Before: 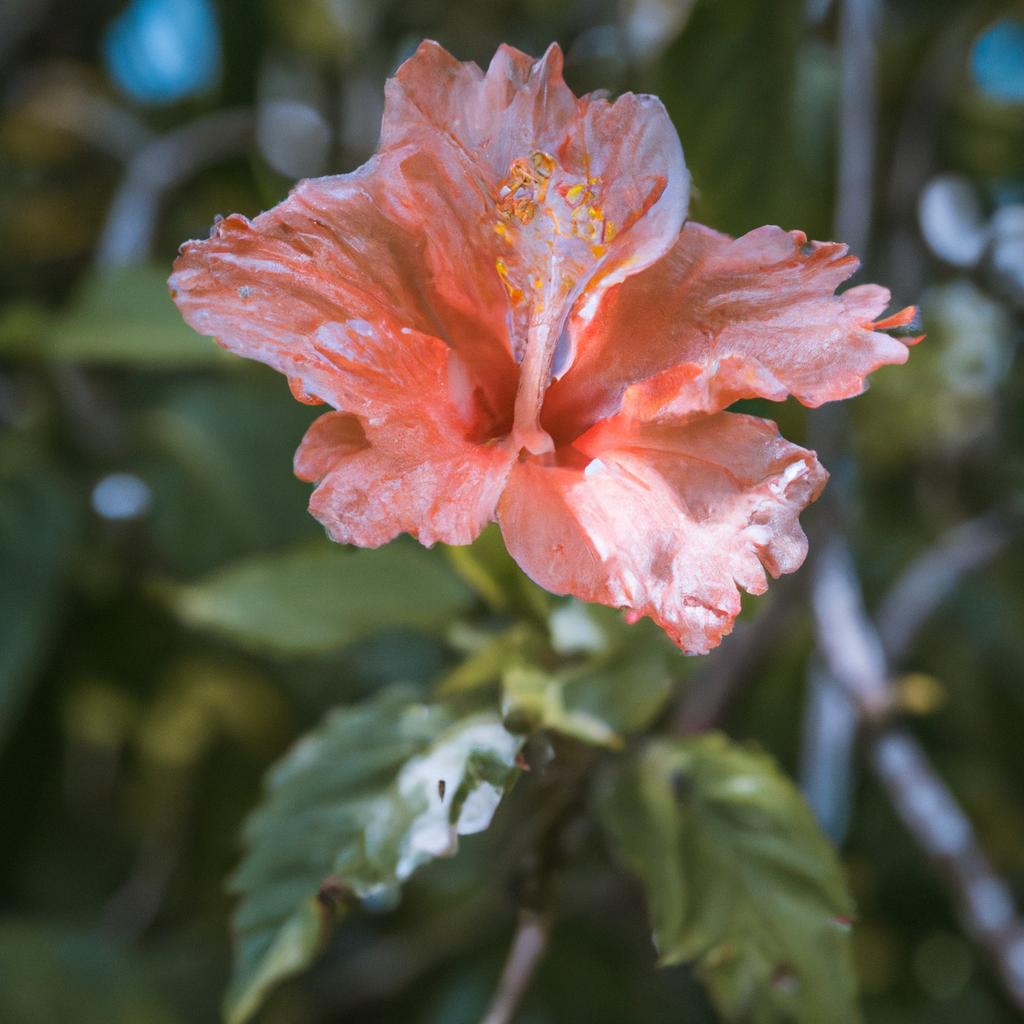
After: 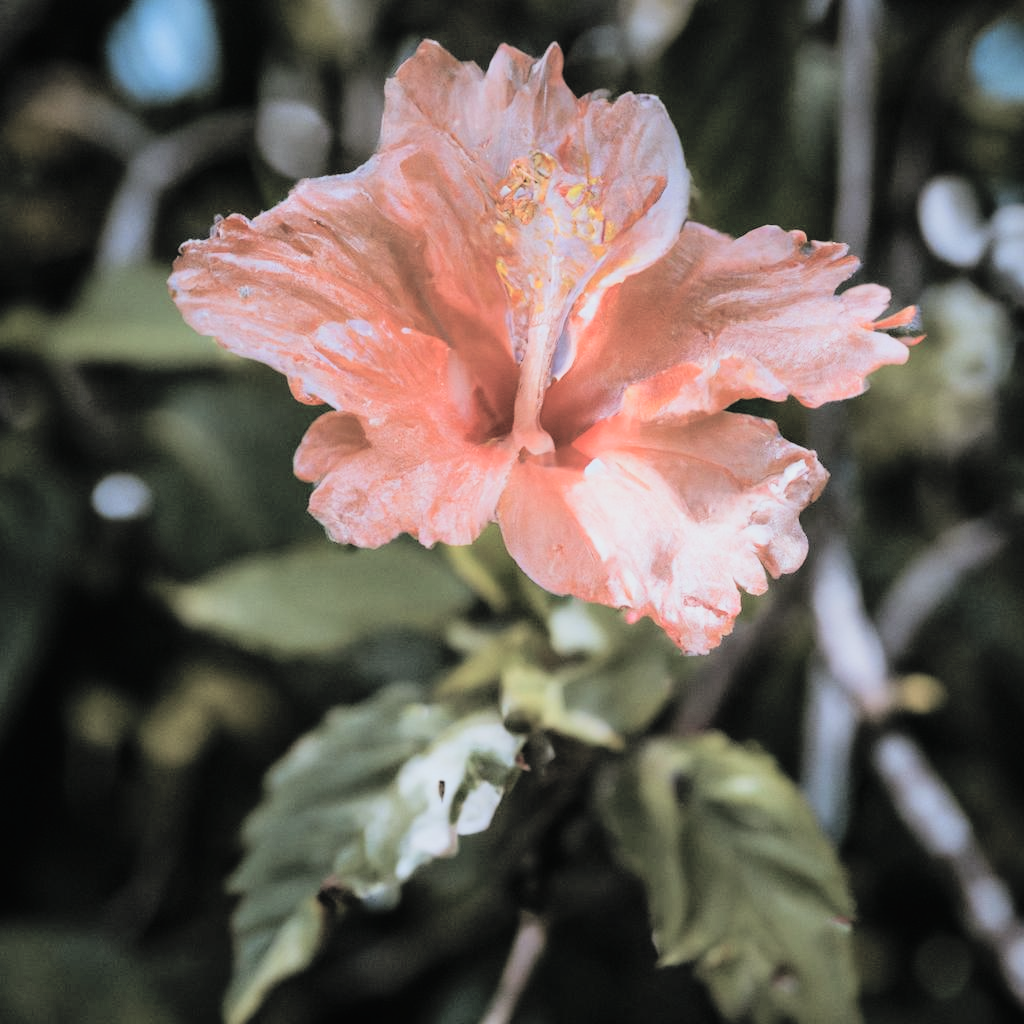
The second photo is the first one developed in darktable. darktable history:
color balance: lift [1, 0.994, 1.002, 1.006], gamma [0.957, 1.081, 1.016, 0.919], gain [0.97, 0.972, 1.01, 1.028], input saturation 91.06%, output saturation 79.8%
filmic rgb: black relative exposure -5 EV, hardness 2.88, contrast 1.4, highlights saturation mix -30%
contrast brightness saturation: brightness 0.28
